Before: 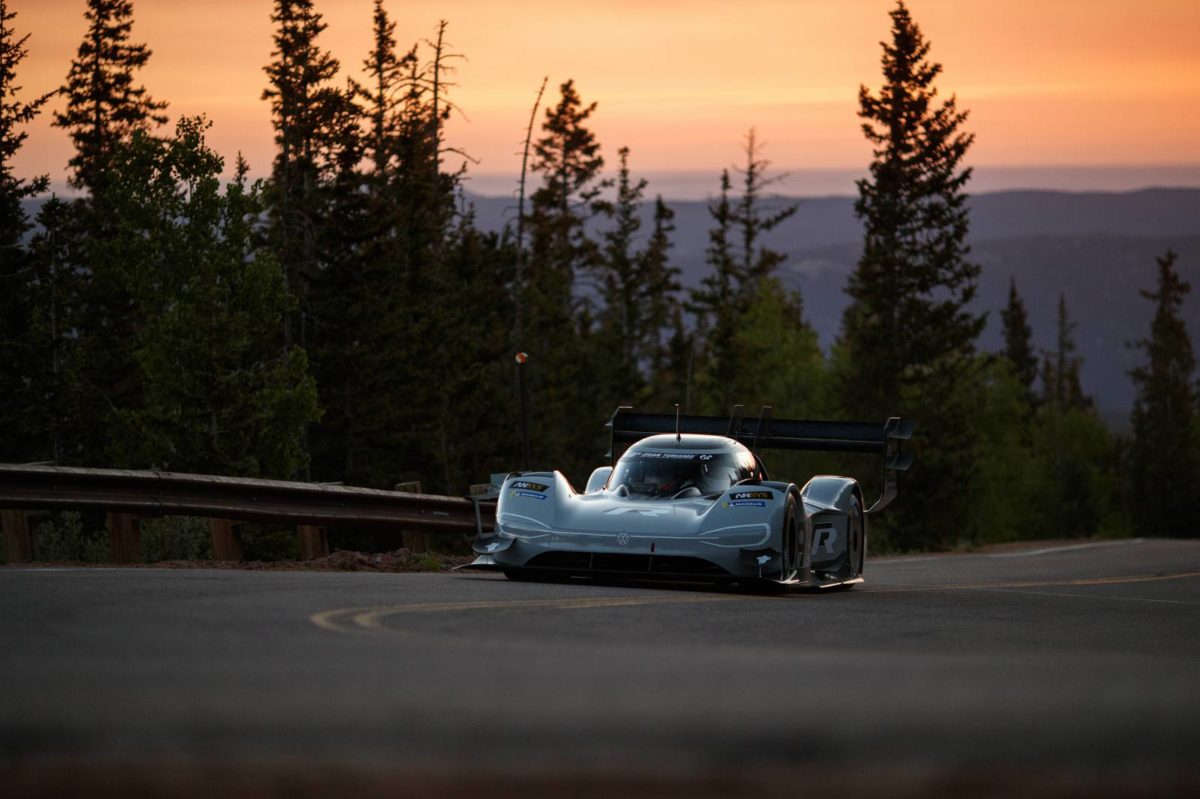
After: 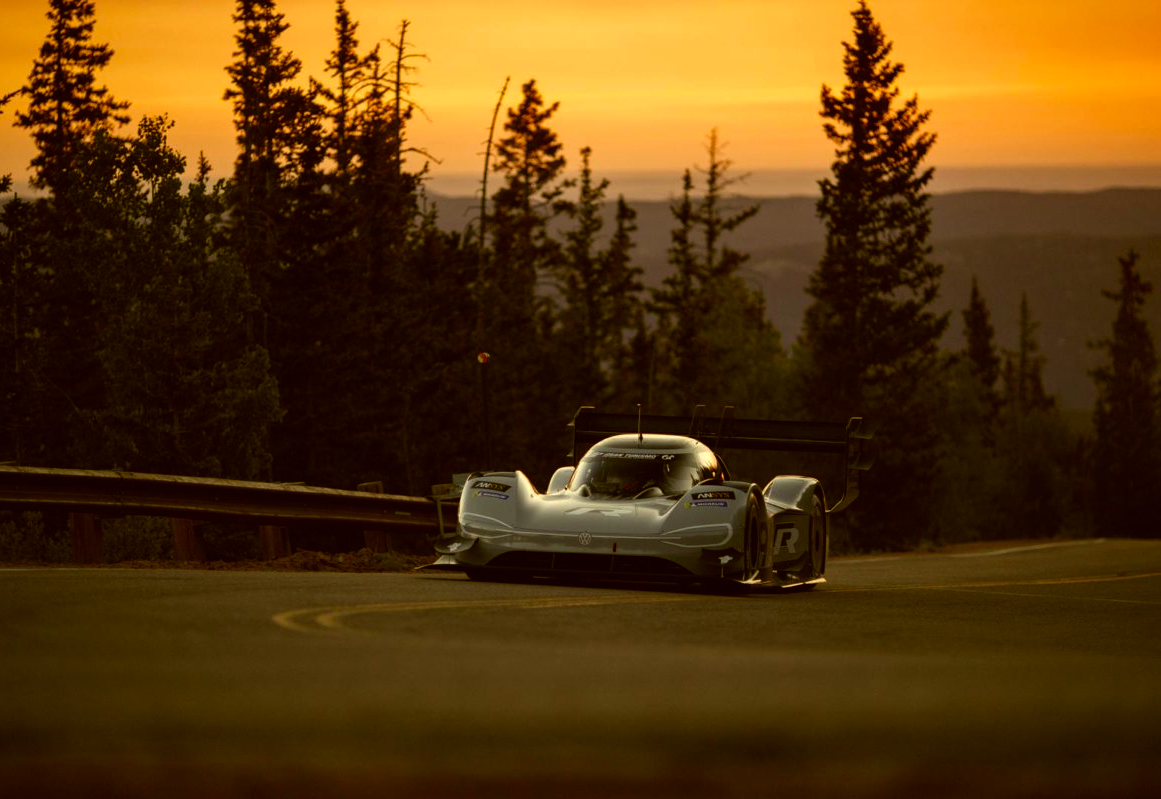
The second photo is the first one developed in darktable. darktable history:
crop and rotate: left 3.238%
color correction: highlights a* 0.162, highlights b* 29.53, shadows a* -0.162, shadows b* 21.09
rgb levels: mode RGB, independent channels, levels [[0, 0.5, 1], [0, 0.521, 1], [0, 0.536, 1]]
